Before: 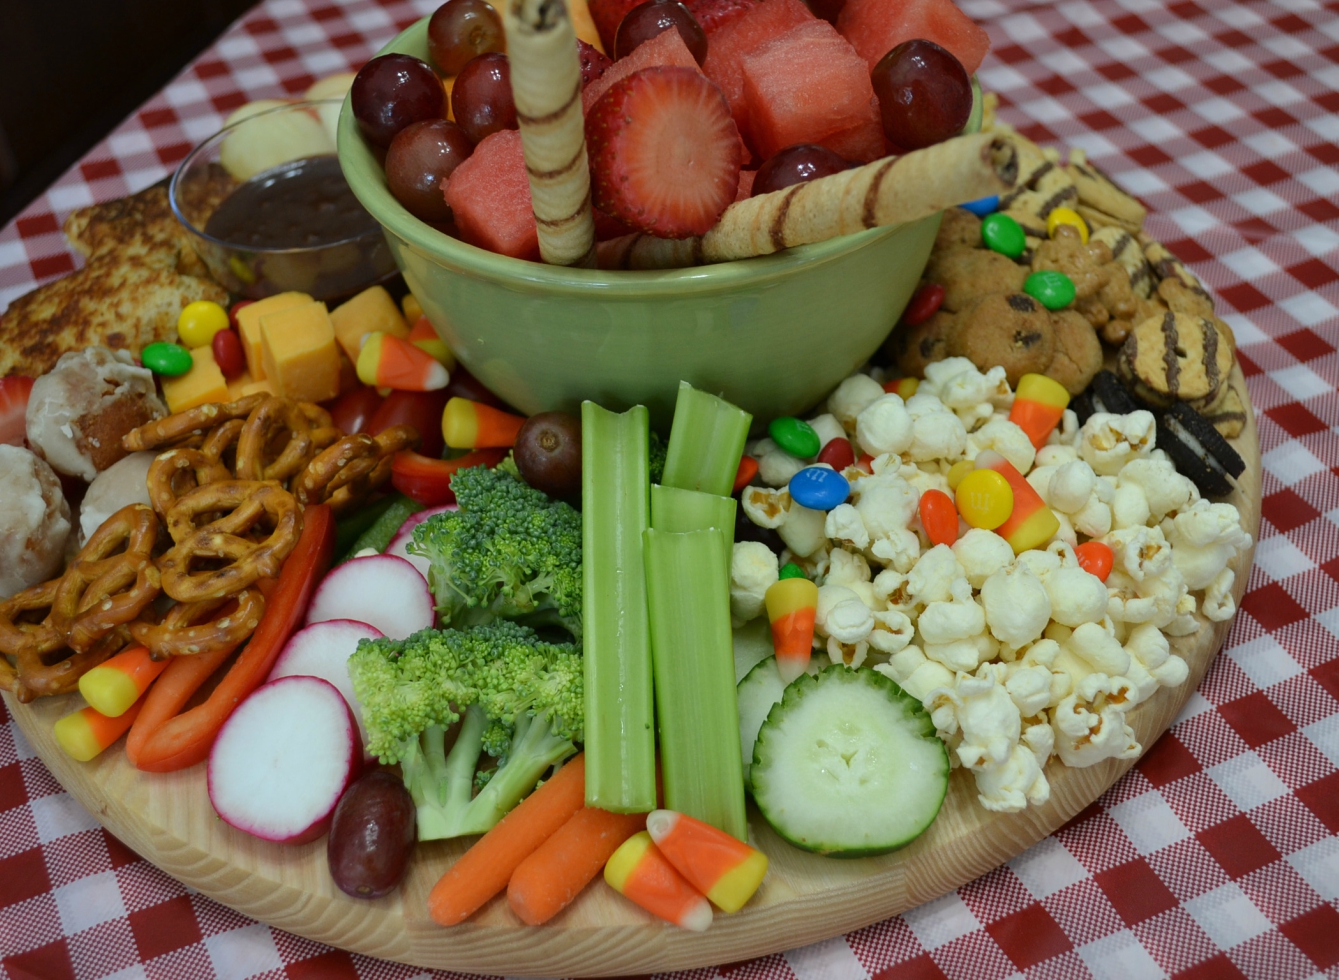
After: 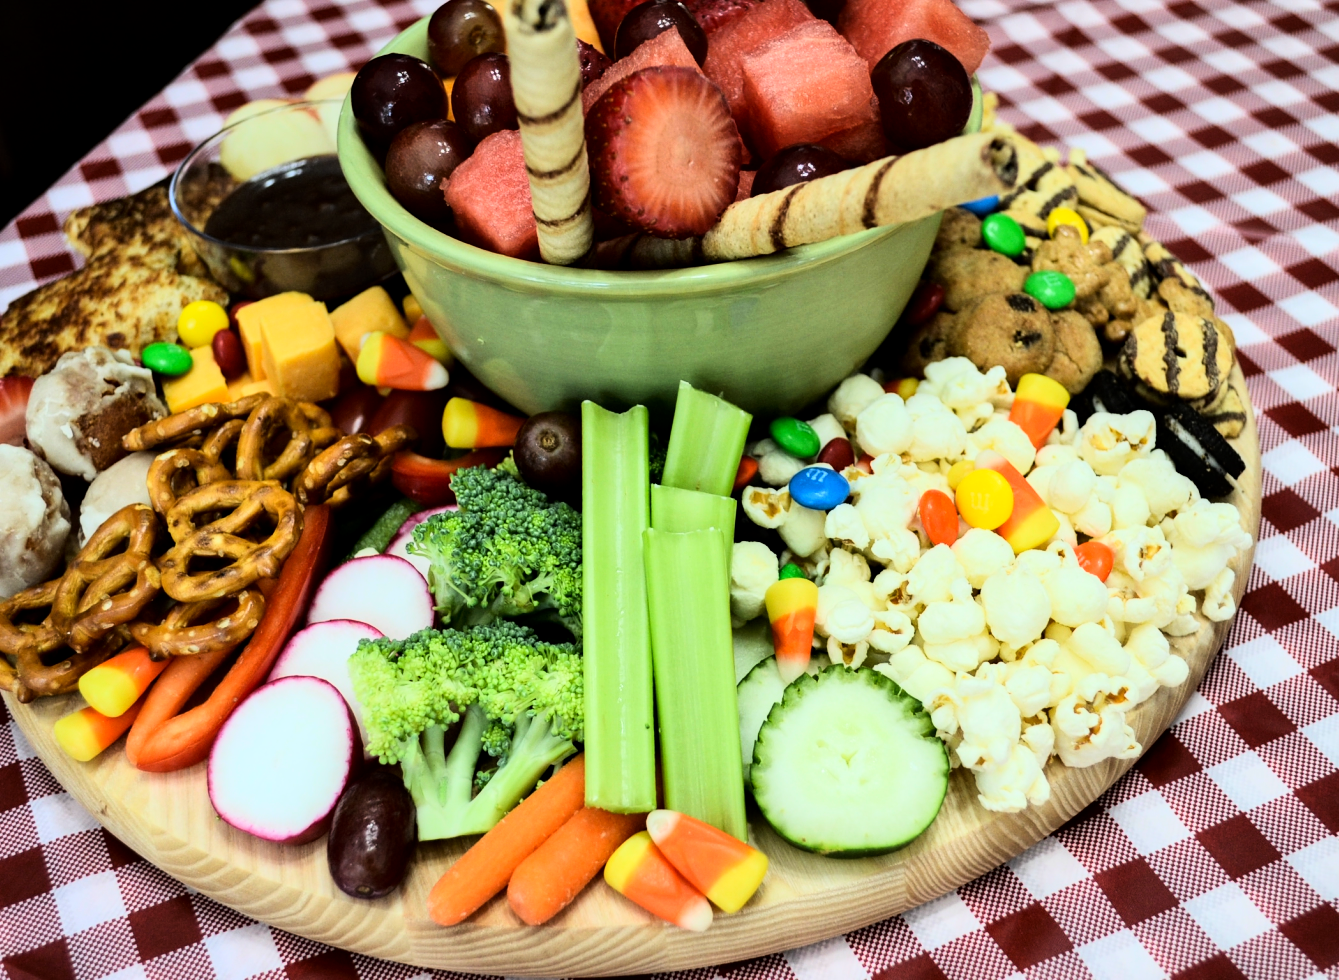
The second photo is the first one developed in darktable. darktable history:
rgb curve: curves: ch0 [(0, 0) (0.21, 0.15) (0.24, 0.21) (0.5, 0.75) (0.75, 0.96) (0.89, 0.99) (1, 1)]; ch1 [(0, 0.02) (0.21, 0.13) (0.25, 0.2) (0.5, 0.67) (0.75, 0.9) (0.89, 0.97) (1, 1)]; ch2 [(0, 0.02) (0.21, 0.13) (0.25, 0.2) (0.5, 0.67) (0.75, 0.9) (0.89, 0.97) (1, 1)], compensate middle gray true
local contrast: highlights 61%, shadows 106%, detail 107%, midtone range 0.529
